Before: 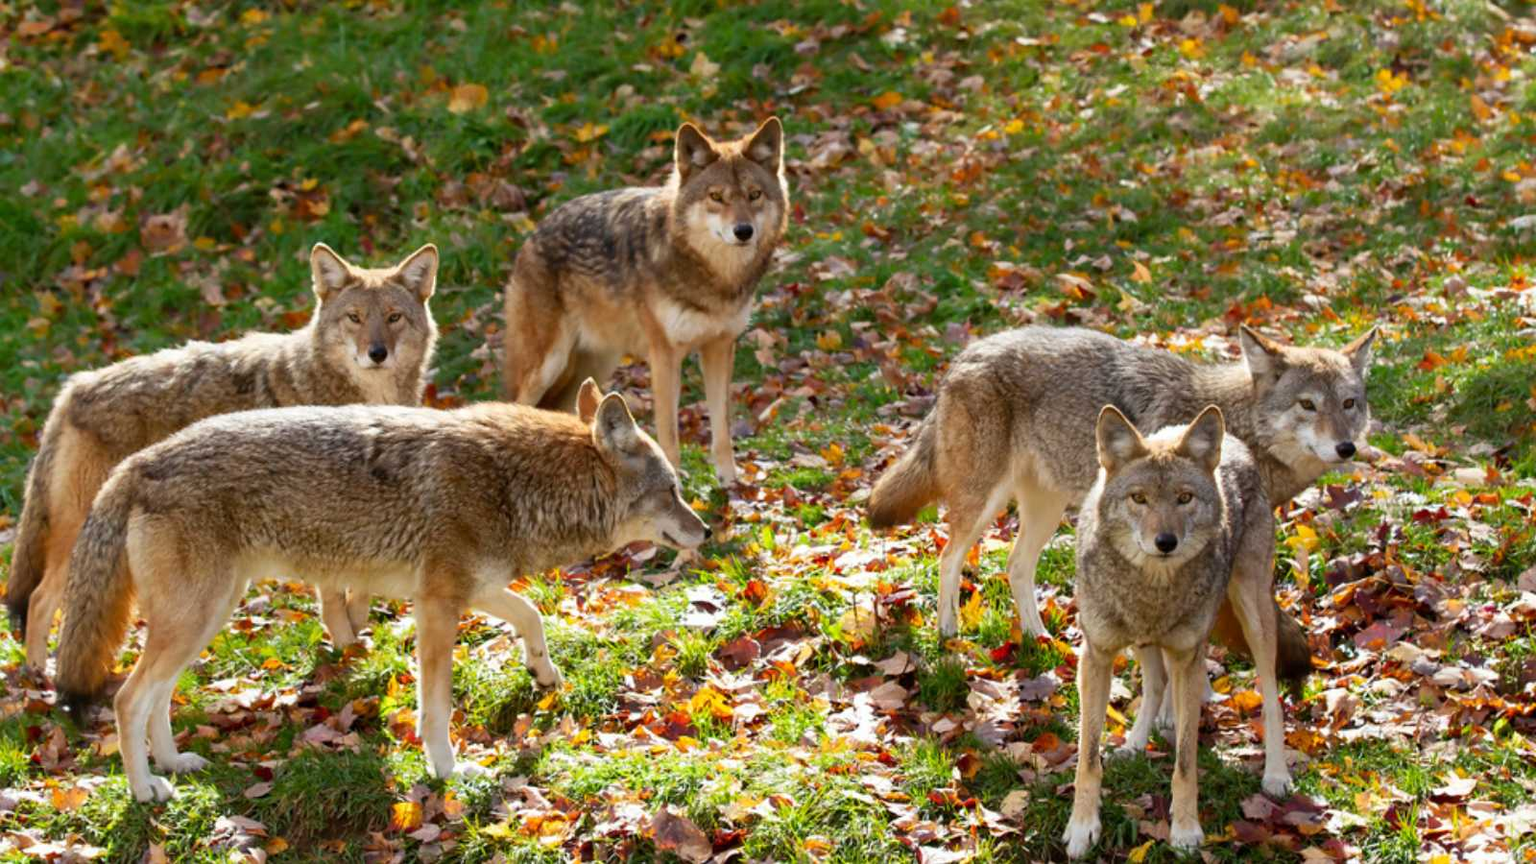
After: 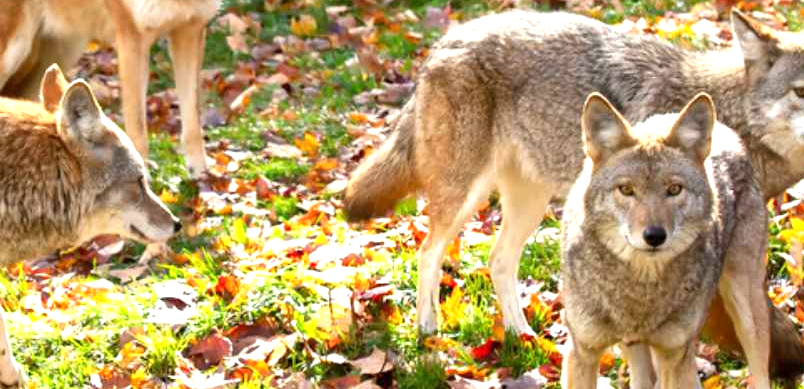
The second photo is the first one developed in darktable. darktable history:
exposure: black level correction 0.001, exposure 0.955 EV, compensate exposure bias true, compensate highlight preservation false
crop: left 35.03%, top 36.625%, right 14.663%, bottom 20.057%
